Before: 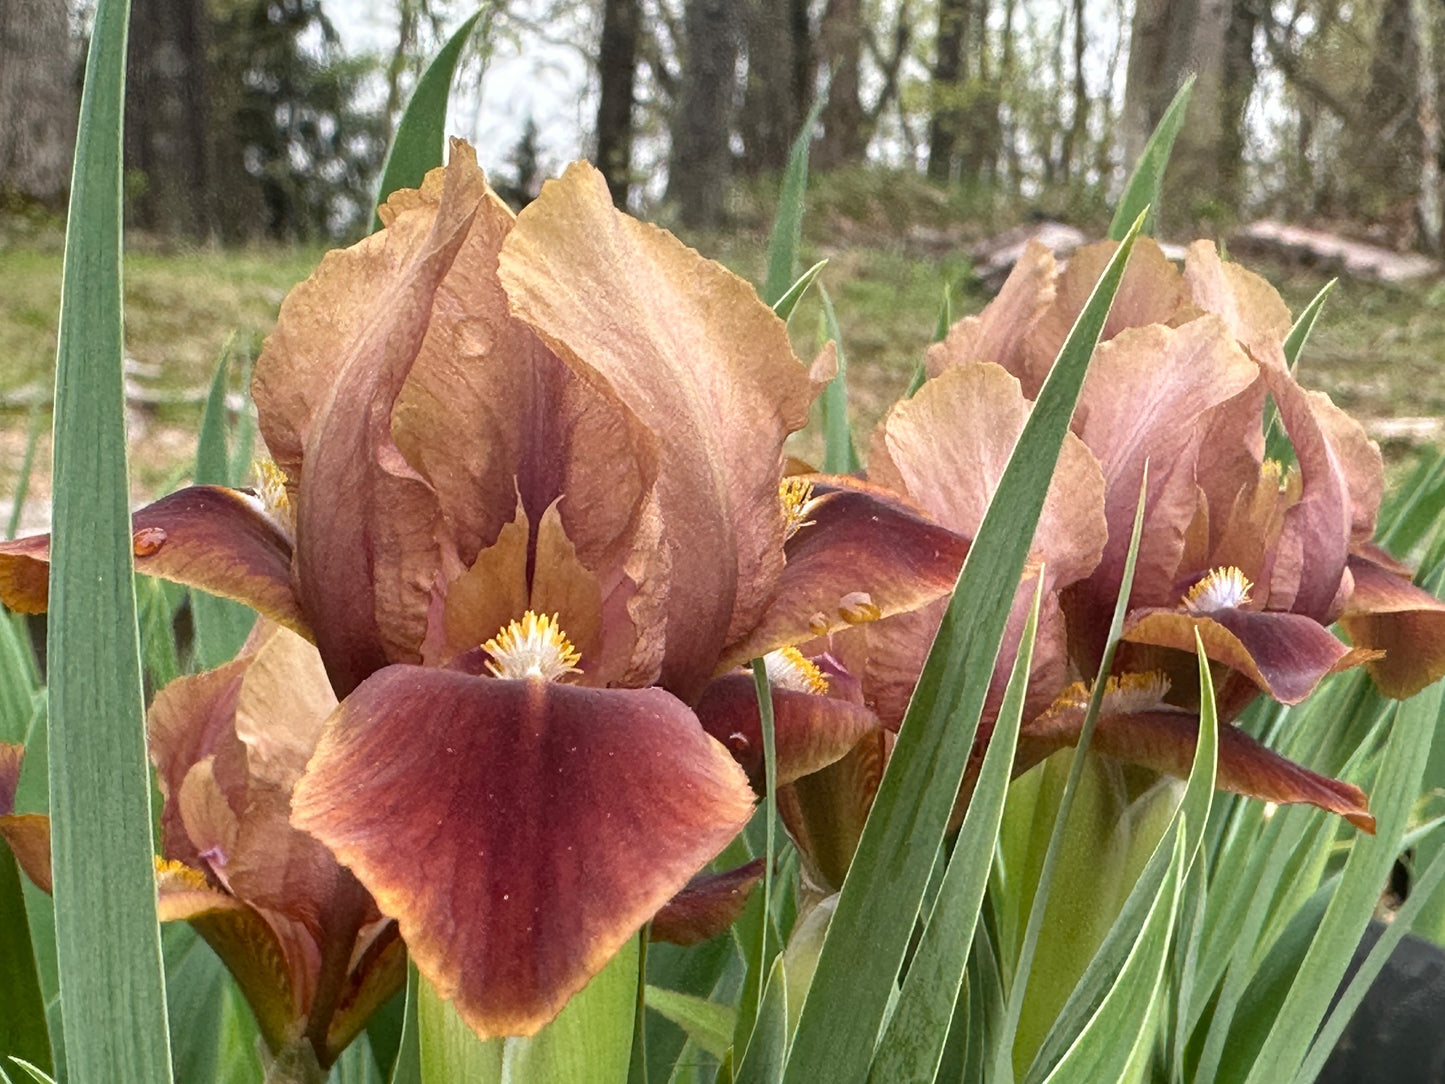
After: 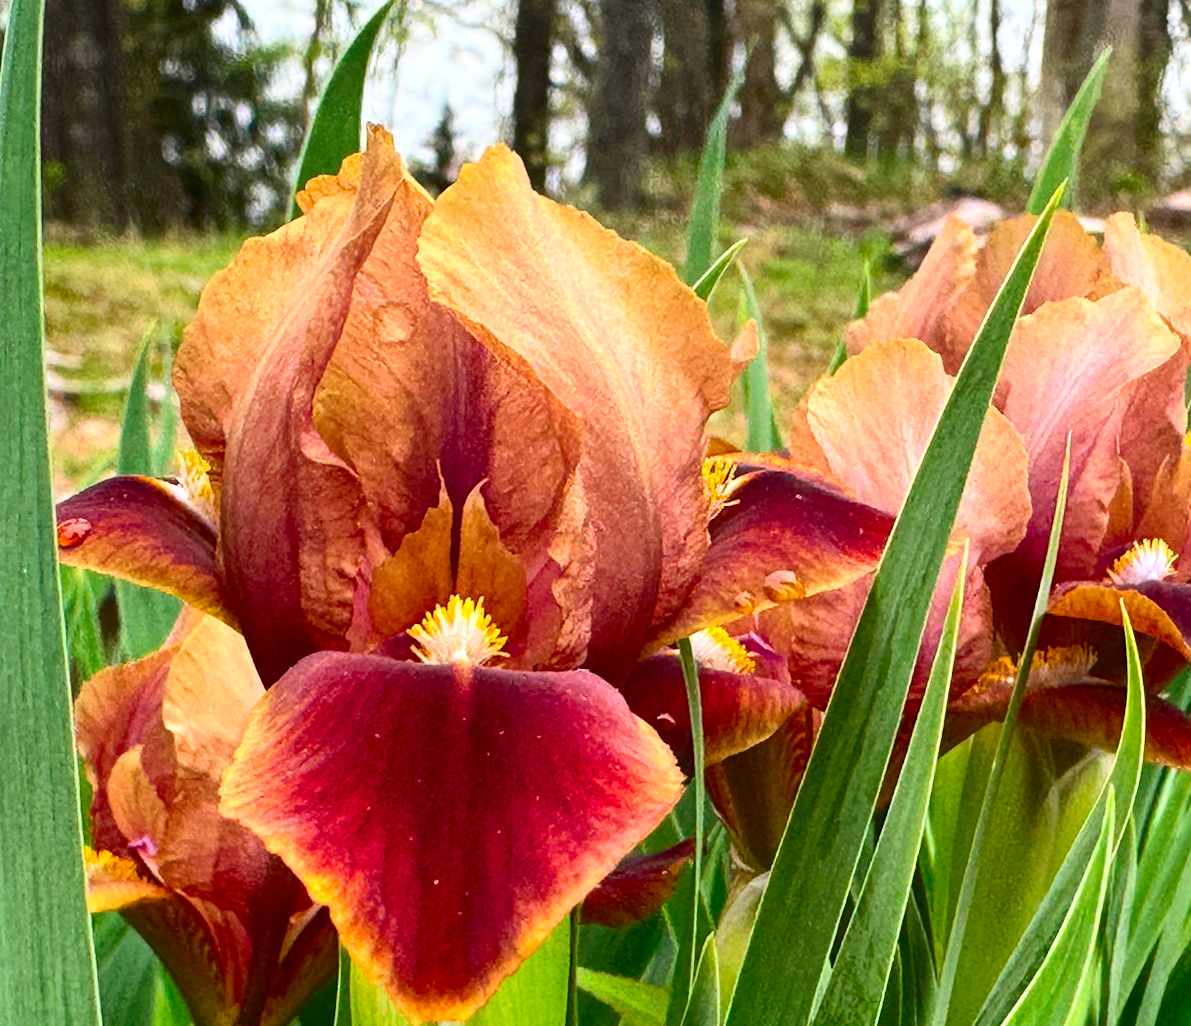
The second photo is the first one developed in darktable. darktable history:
contrast brightness saturation: contrast 0.26, brightness 0.02, saturation 0.87
crop and rotate: angle 1°, left 4.281%, top 0.642%, right 11.383%, bottom 2.486%
